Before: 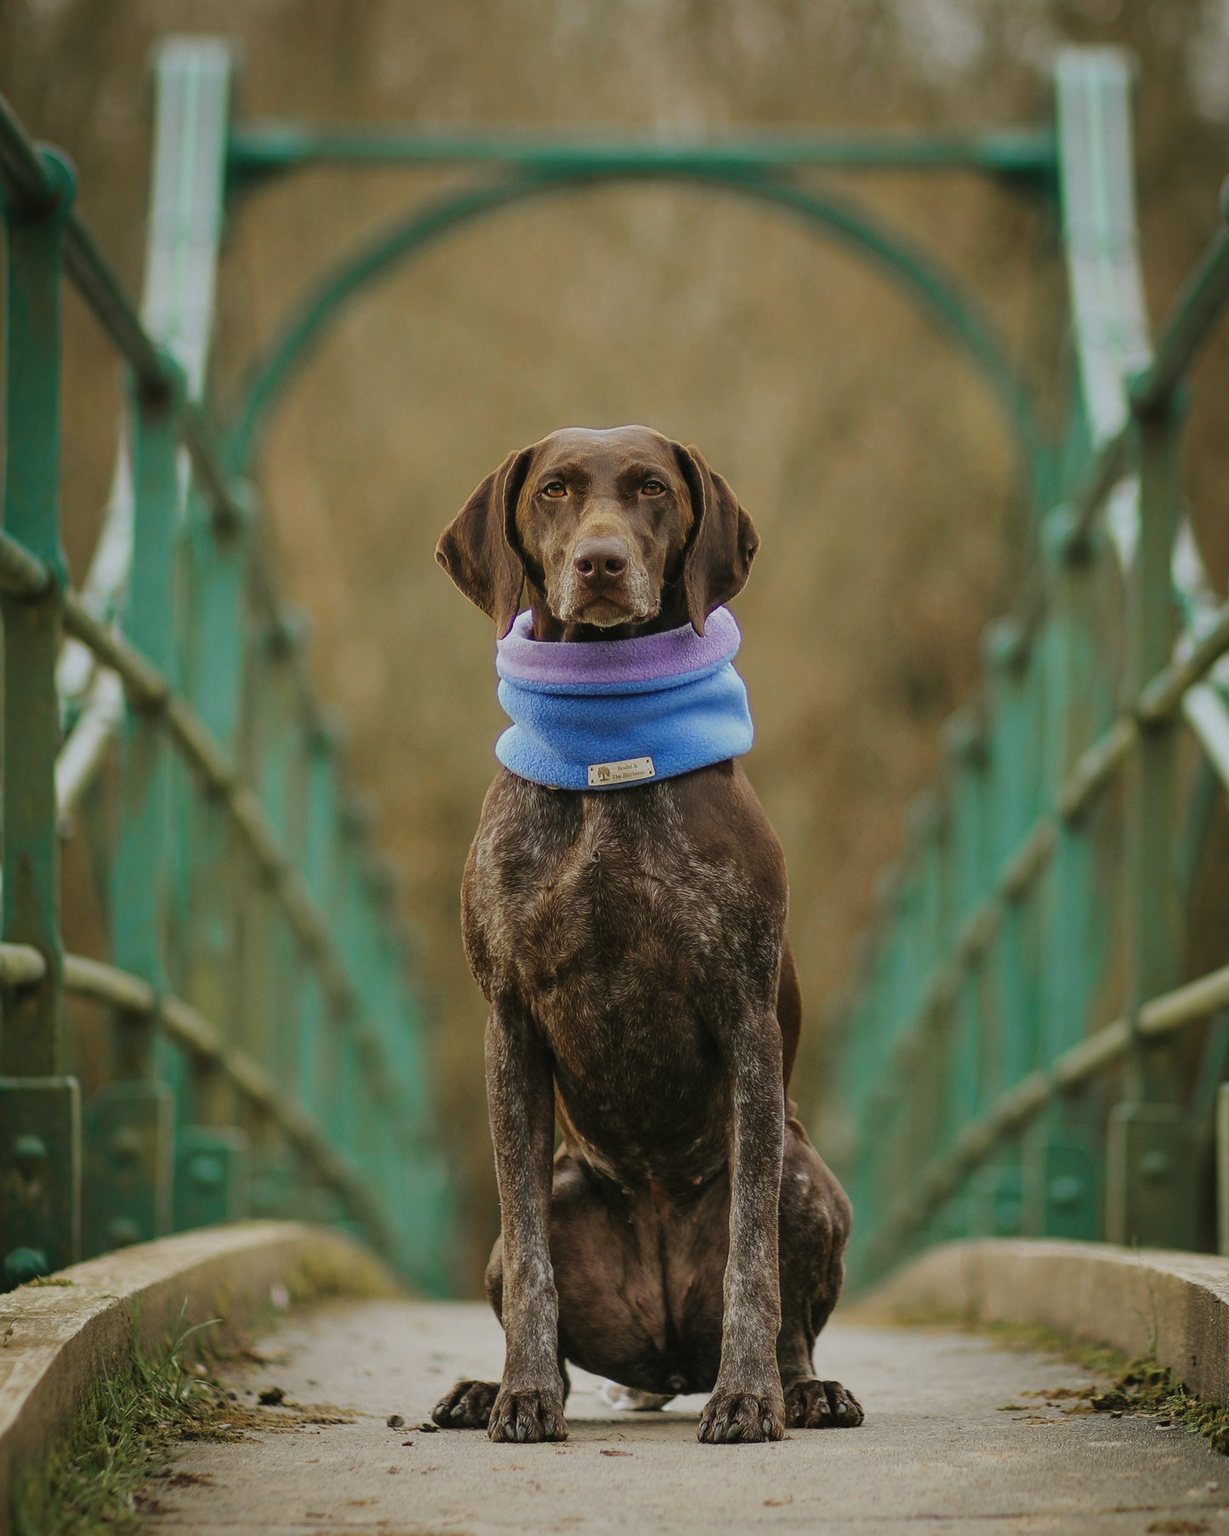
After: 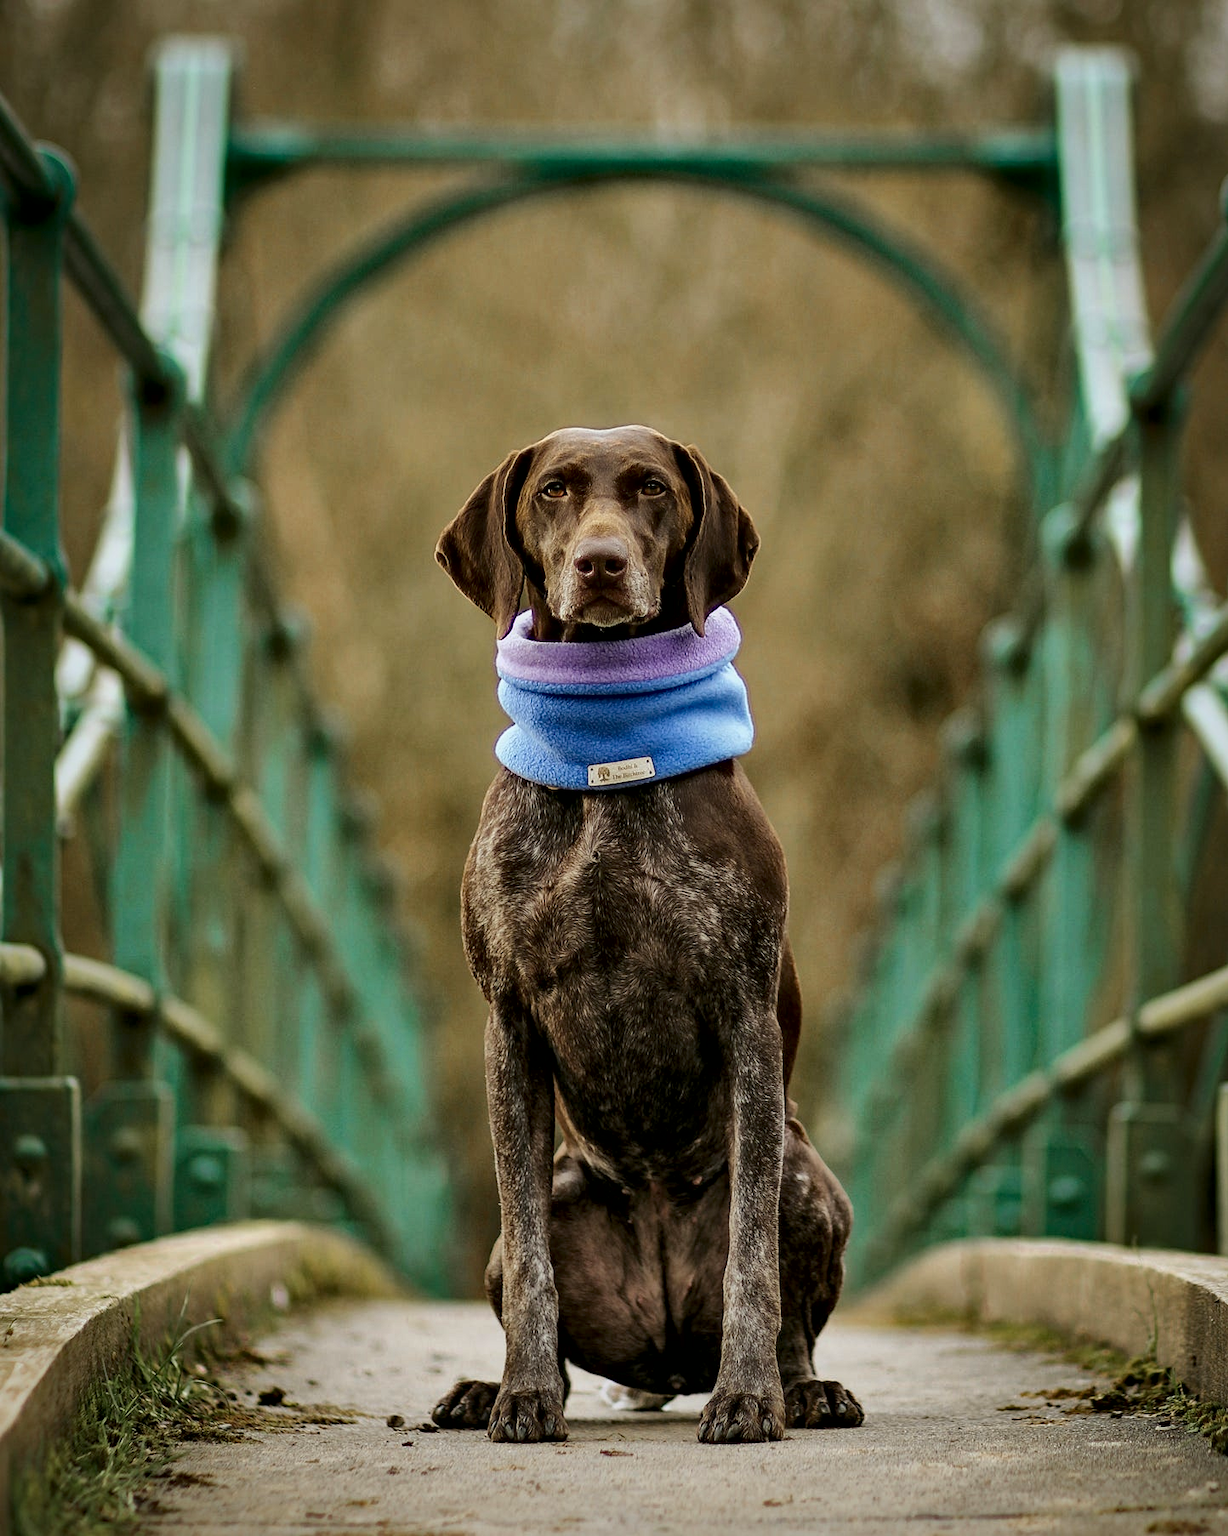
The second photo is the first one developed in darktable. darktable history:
haze removal: compatibility mode true, adaptive false
local contrast: mode bilateral grid, contrast 70, coarseness 75, detail 180%, midtone range 0.2
